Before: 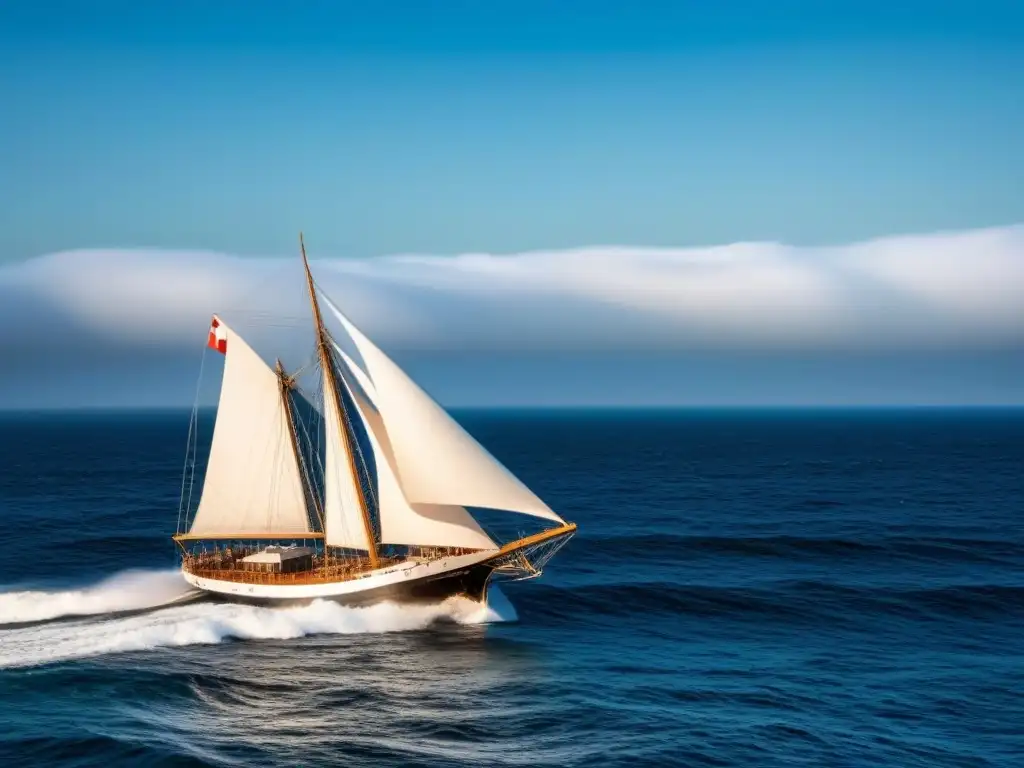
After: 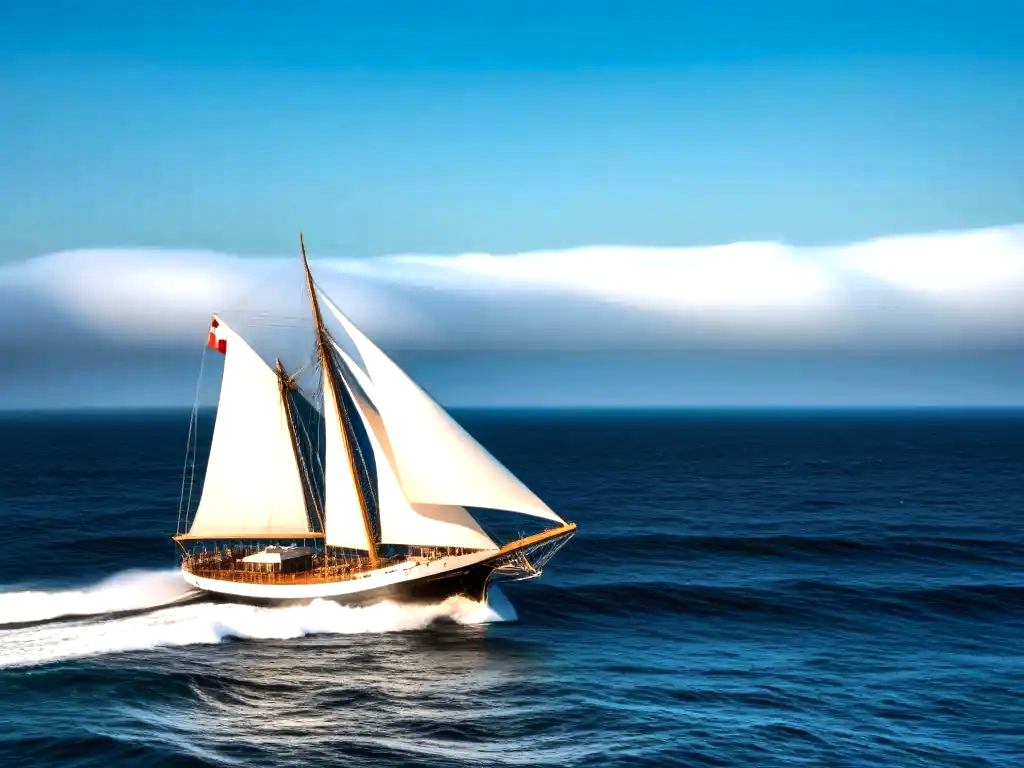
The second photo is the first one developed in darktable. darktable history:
shadows and highlights: soften with gaussian
tone equalizer: -8 EV -0.715 EV, -7 EV -0.728 EV, -6 EV -0.566 EV, -5 EV -0.405 EV, -3 EV 0.398 EV, -2 EV 0.6 EV, -1 EV 0.687 EV, +0 EV 0.759 EV, edges refinement/feathering 500, mask exposure compensation -1.57 EV, preserve details no
